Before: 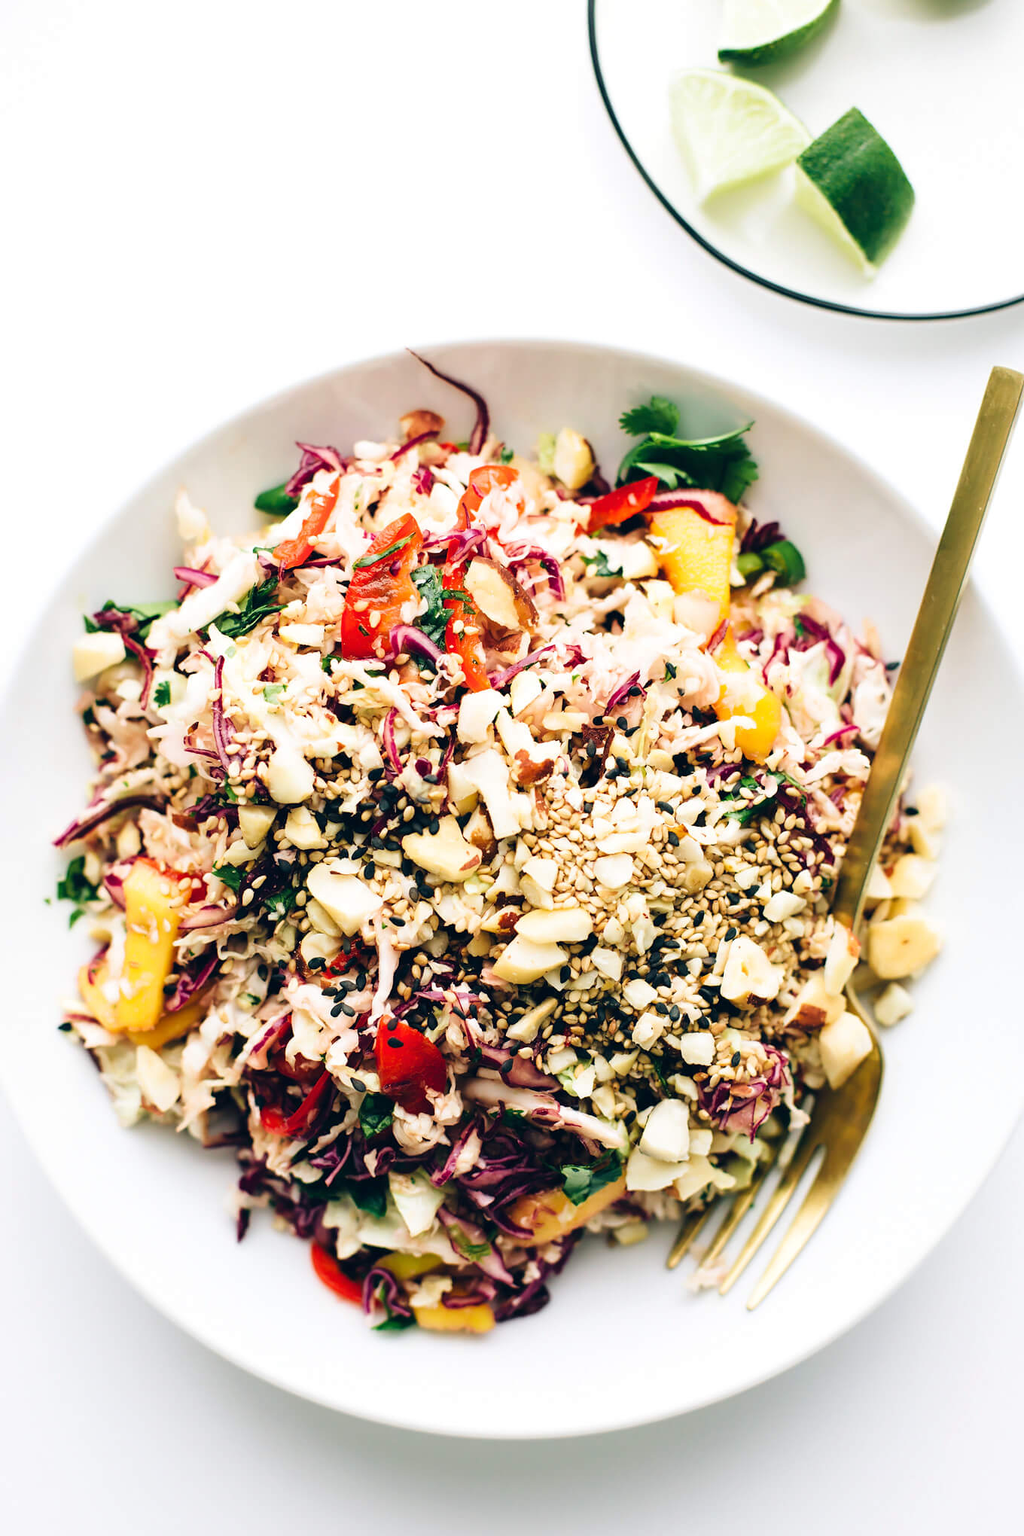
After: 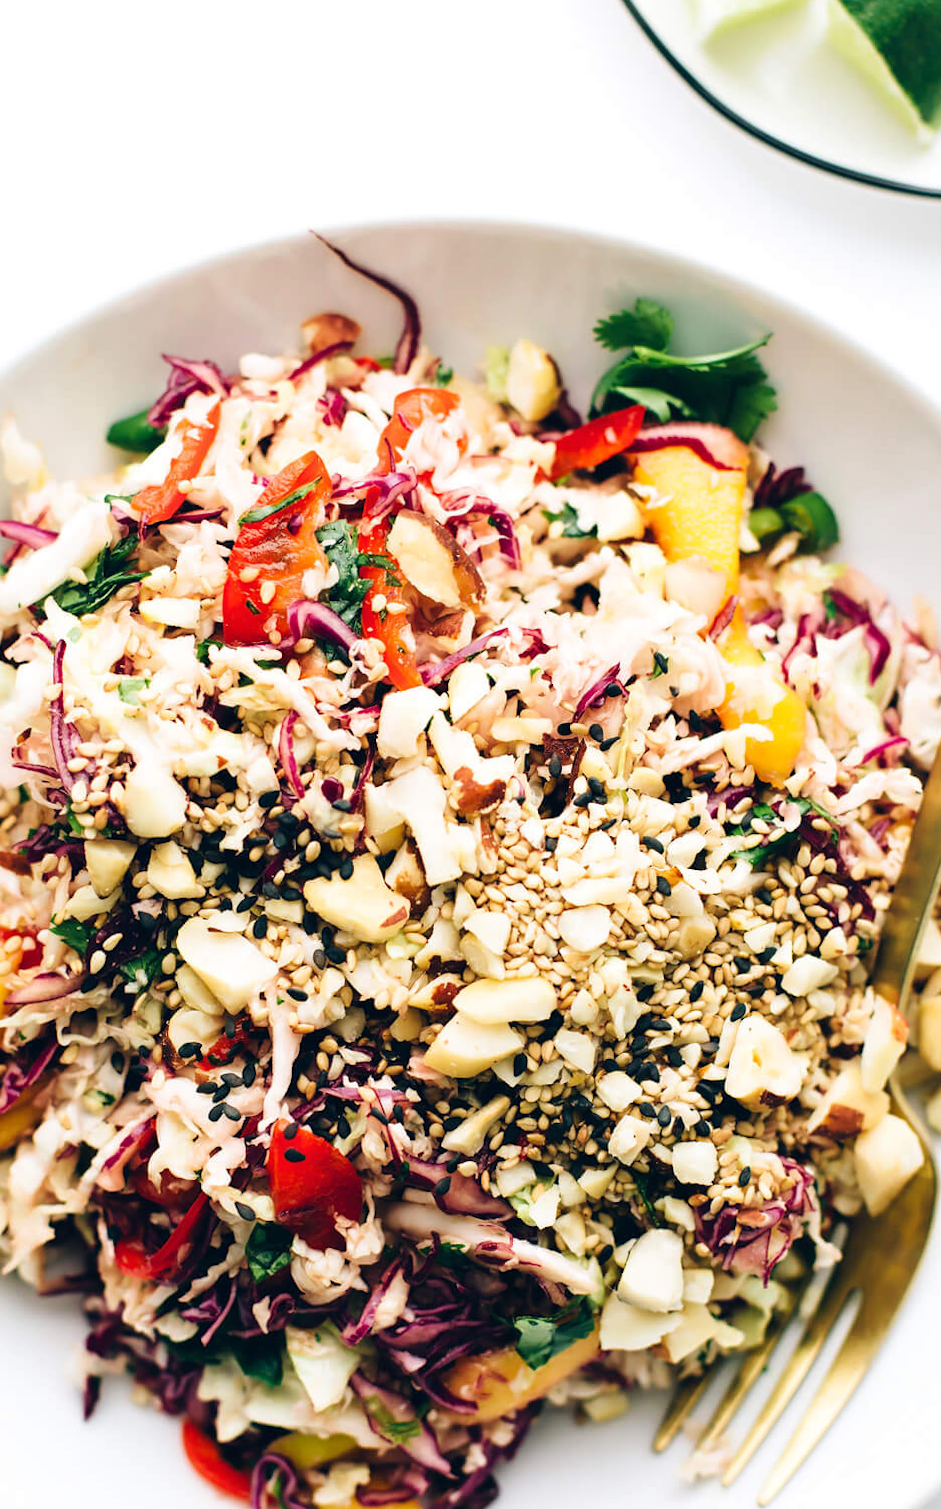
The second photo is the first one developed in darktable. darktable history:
crop and rotate: left 17.046%, top 10.659%, right 12.989%, bottom 14.553%
rotate and perspective: rotation 0.174°, lens shift (vertical) 0.013, lens shift (horizontal) 0.019, shear 0.001, automatic cropping original format, crop left 0.007, crop right 0.991, crop top 0.016, crop bottom 0.997
